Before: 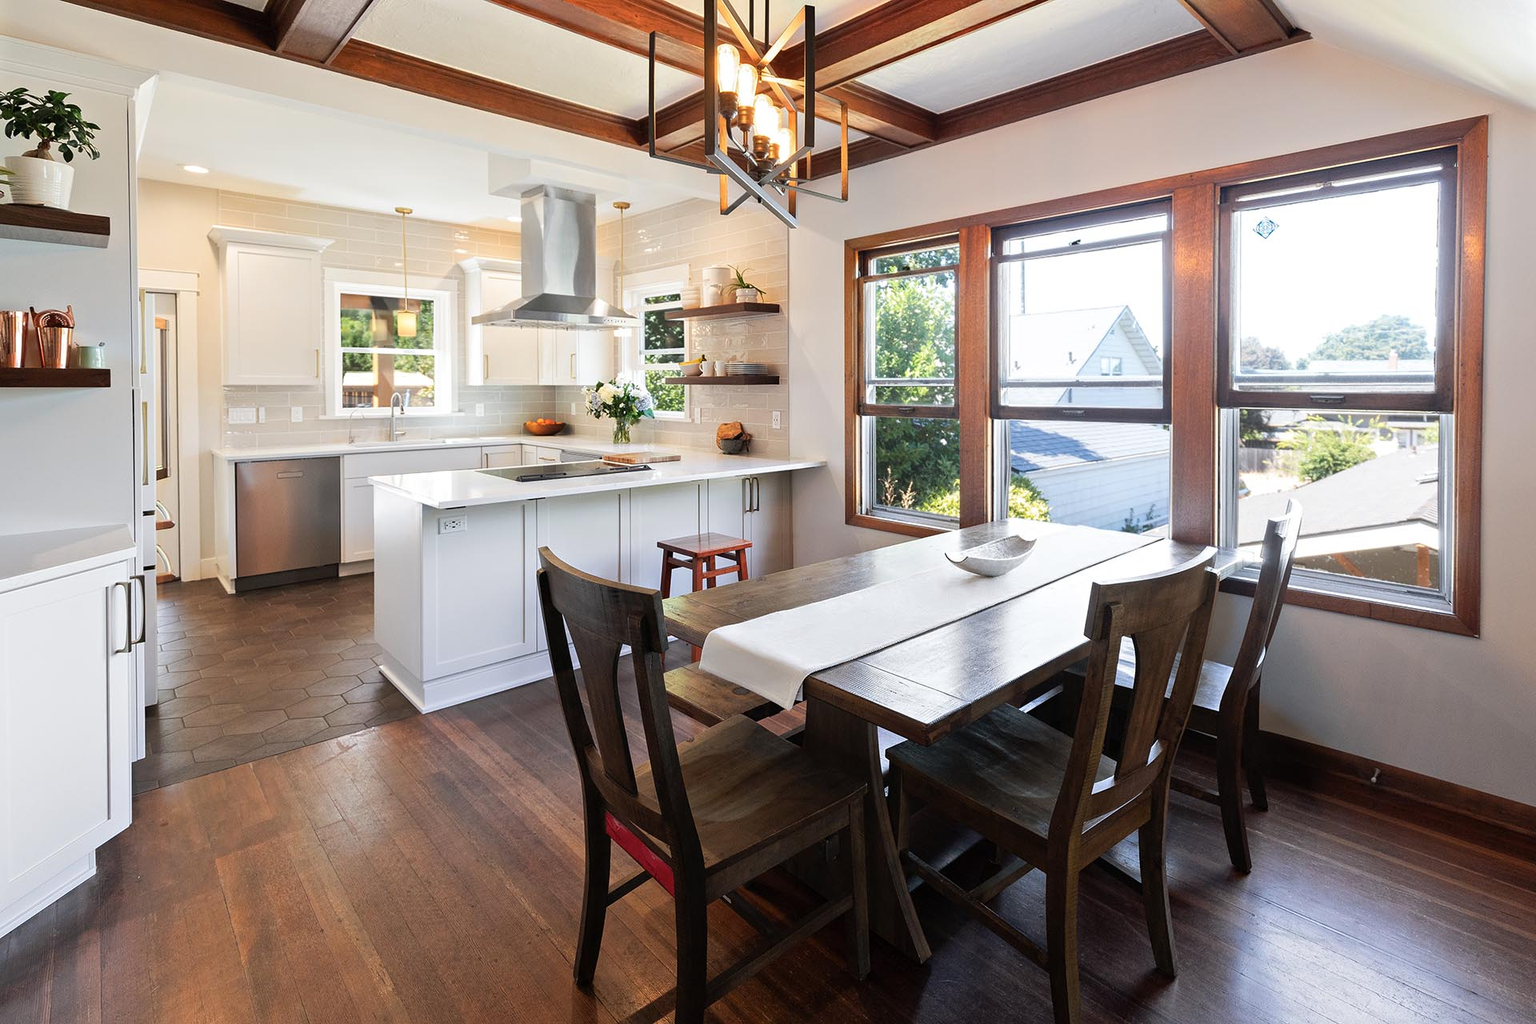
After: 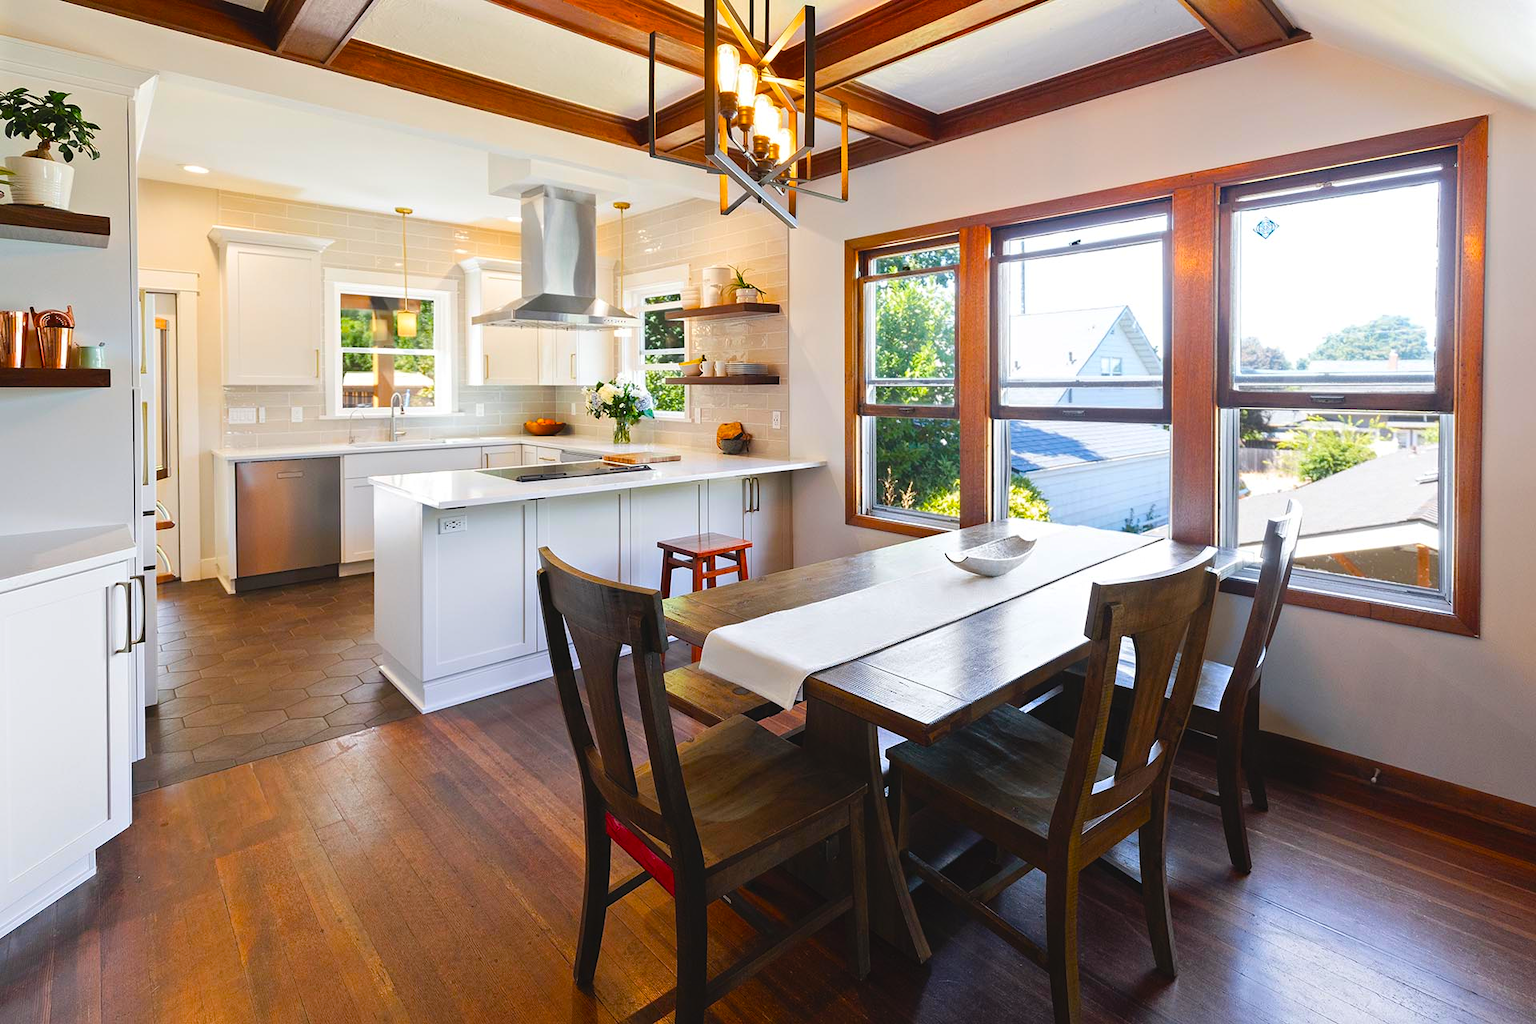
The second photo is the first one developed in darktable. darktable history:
color balance rgb: global offset › luminance 0.512%, perceptual saturation grading › global saturation 35.772%, perceptual saturation grading › shadows 34.641%, global vibrance 20%
